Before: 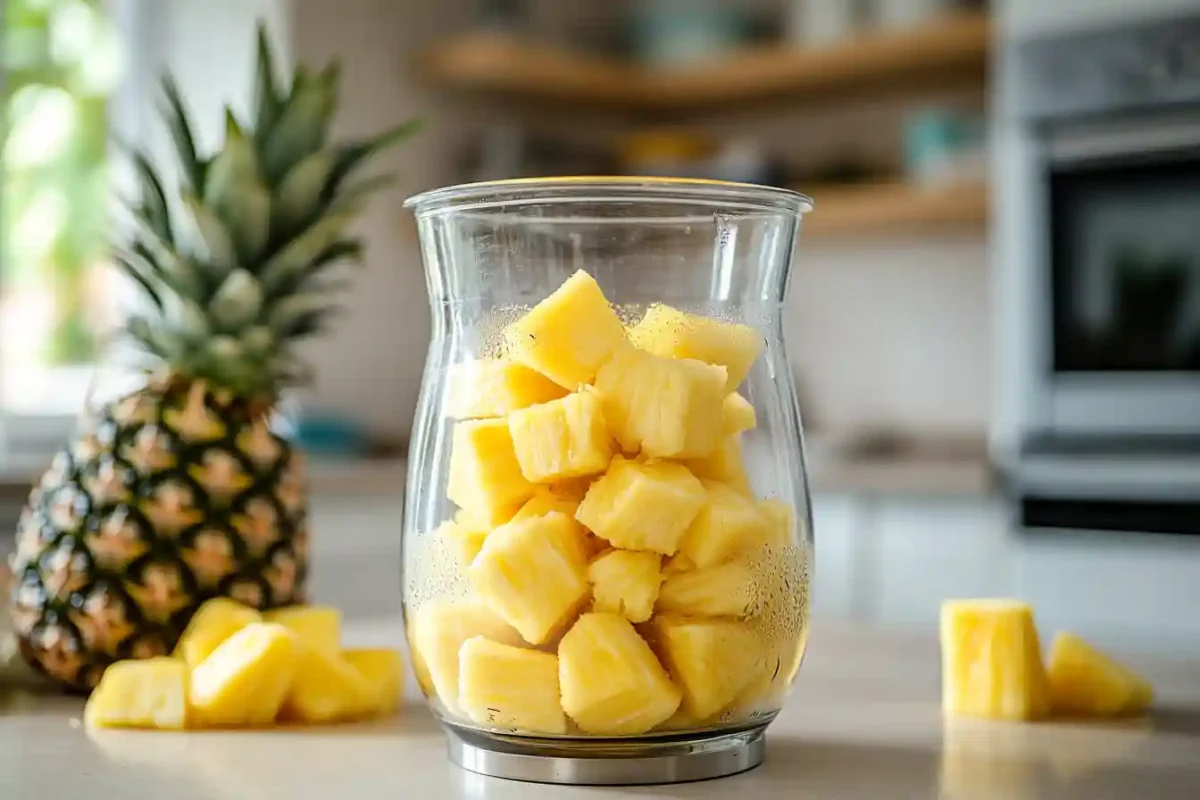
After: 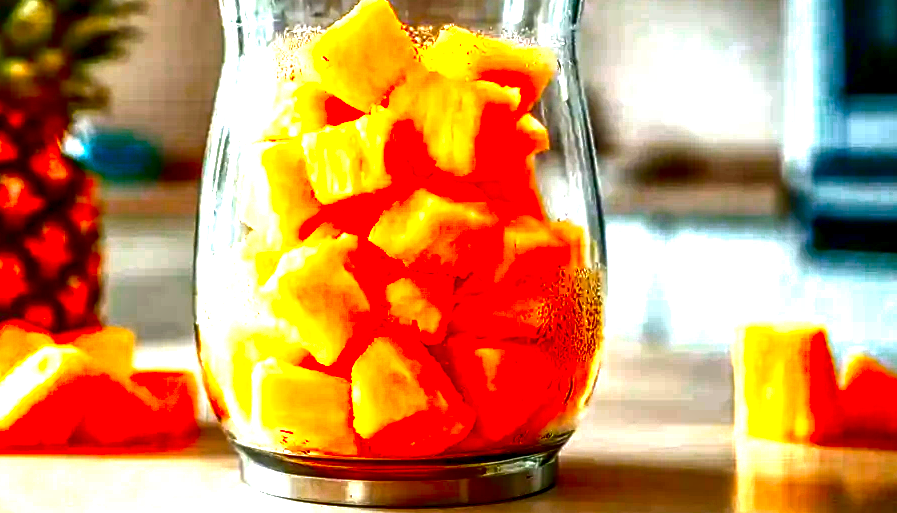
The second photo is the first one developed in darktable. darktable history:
exposure: black level correction 0, exposure 1.001 EV, compensate exposure bias true, compensate highlight preservation false
local contrast: highlights 15%, shadows 39%, detail 184%, midtone range 0.467
crop and rotate: left 17.268%, top 34.789%, right 7.906%, bottom 1.03%
color zones: curves: ch0 [(0.473, 0.374) (0.742, 0.784)]; ch1 [(0.354, 0.737) (0.742, 0.705)]; ch2 [(0.318, 0.421) (0.758, 0.532)]
contrast brightness saturation: brightness -0.983, saturation 0.998
color balance rgb: shadows lift › luminance -4.795%, shadows lift › chroma 1.144%, shadows lift › hue 218.83°, perceptual saturation grading › global saturation 15.384%, perceptual saturation grading › highlights -18.973%, perceptual saturation grading › shadows 19.847%, perceptual brilliance grading › mid-tones 9.584%, perceptual brilliance grading › shadows 14.728%
